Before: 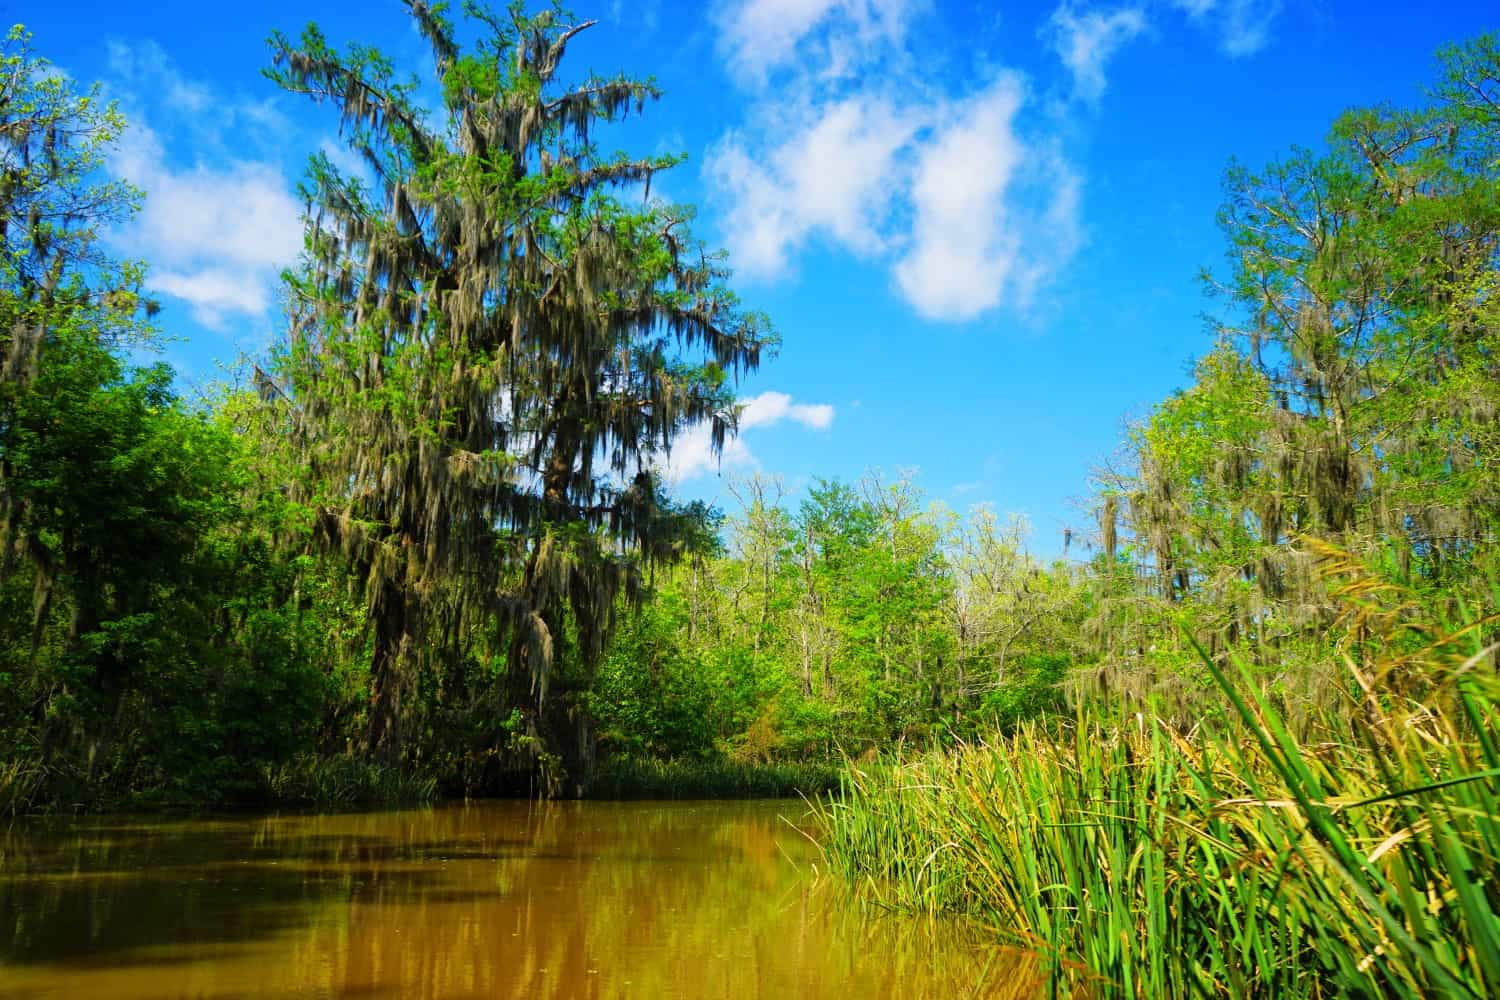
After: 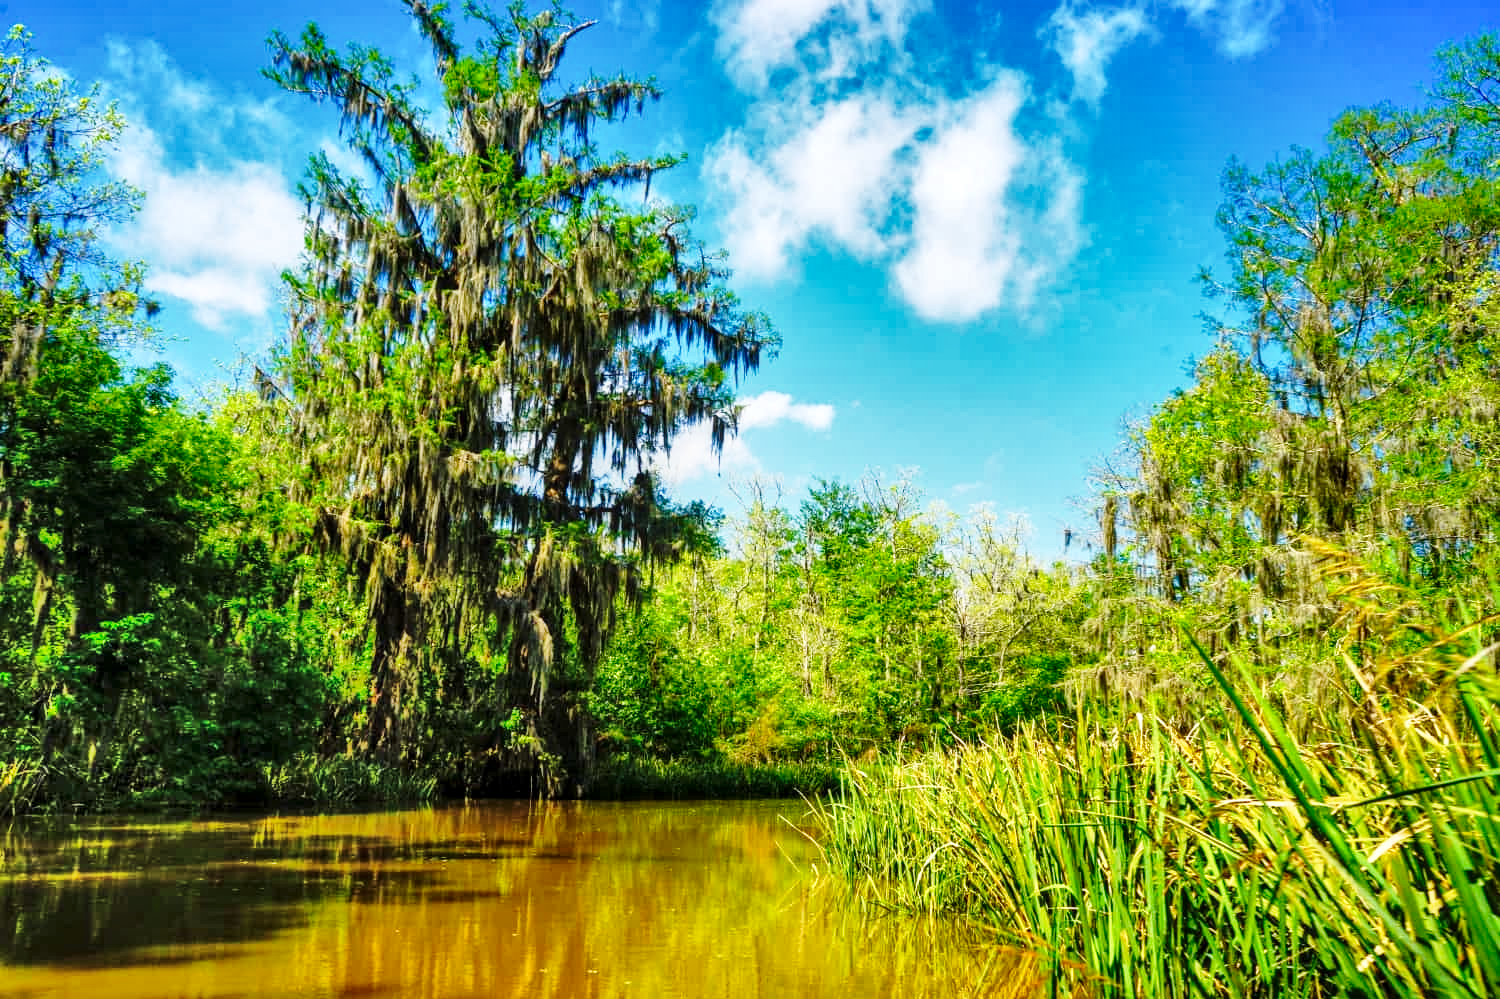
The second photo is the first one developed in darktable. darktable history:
crop: bottom 0.071%
shadows and highlights: shadows 75, highlights -60.85, soften with gaussian
local contrast: on, module defaults
base curve: curves: ch0 [(0, 0) (0.028, 0.03) (0.121, 0.232) (0.46, 0.748) (0.859, 0.968) (1, 1)], preserve colors none
